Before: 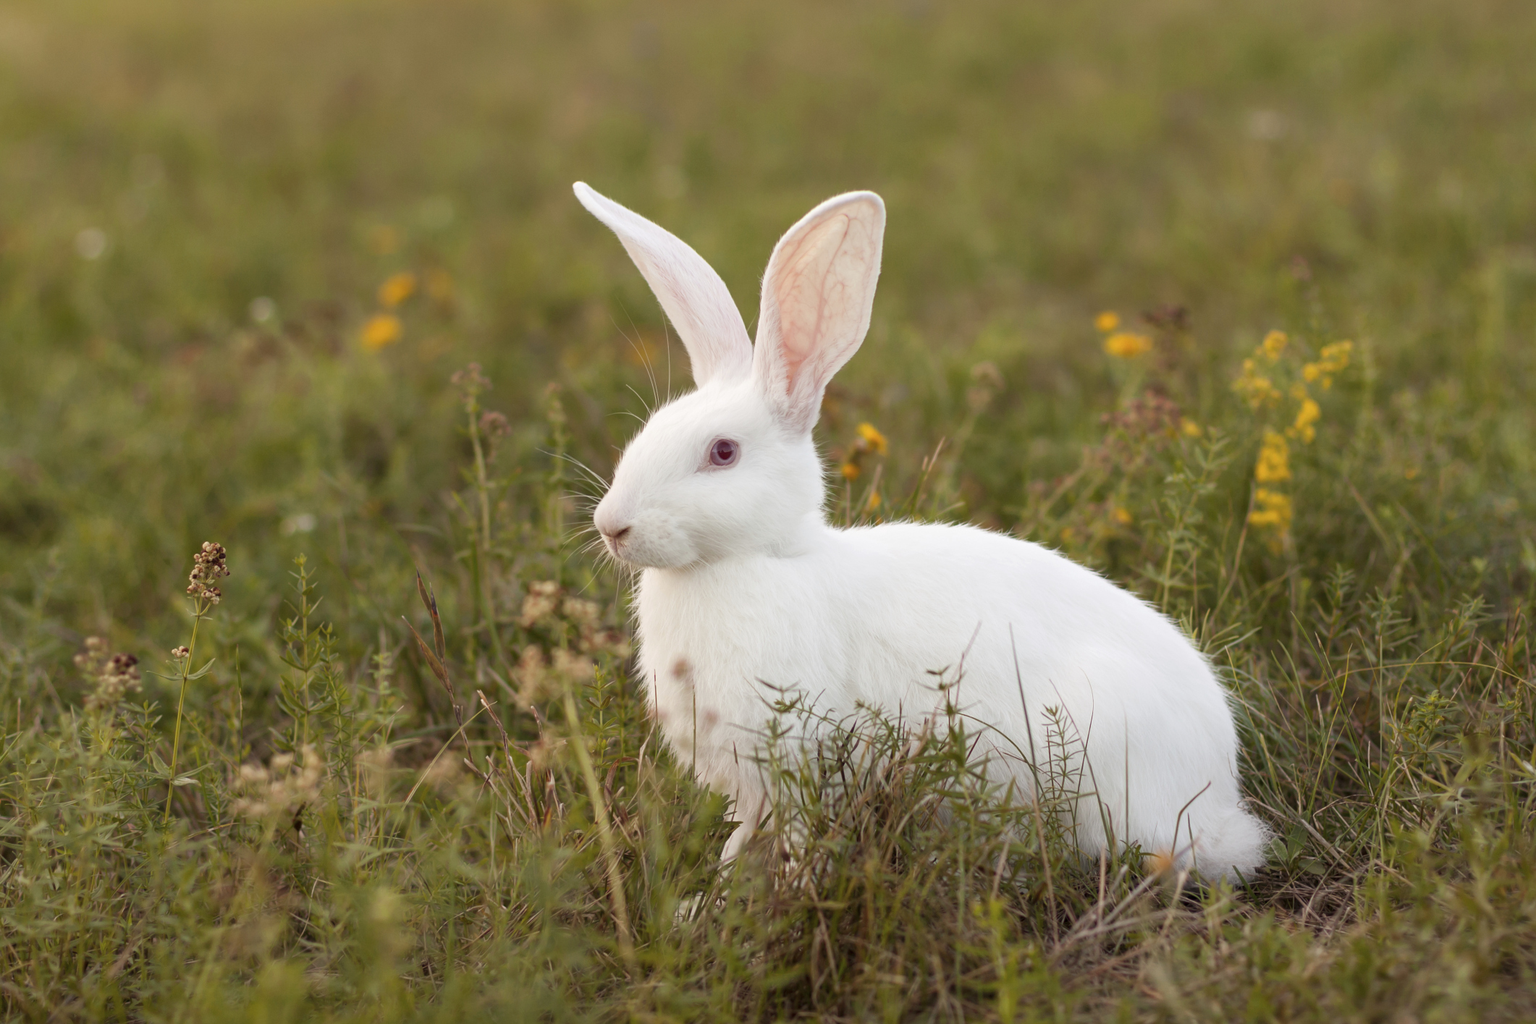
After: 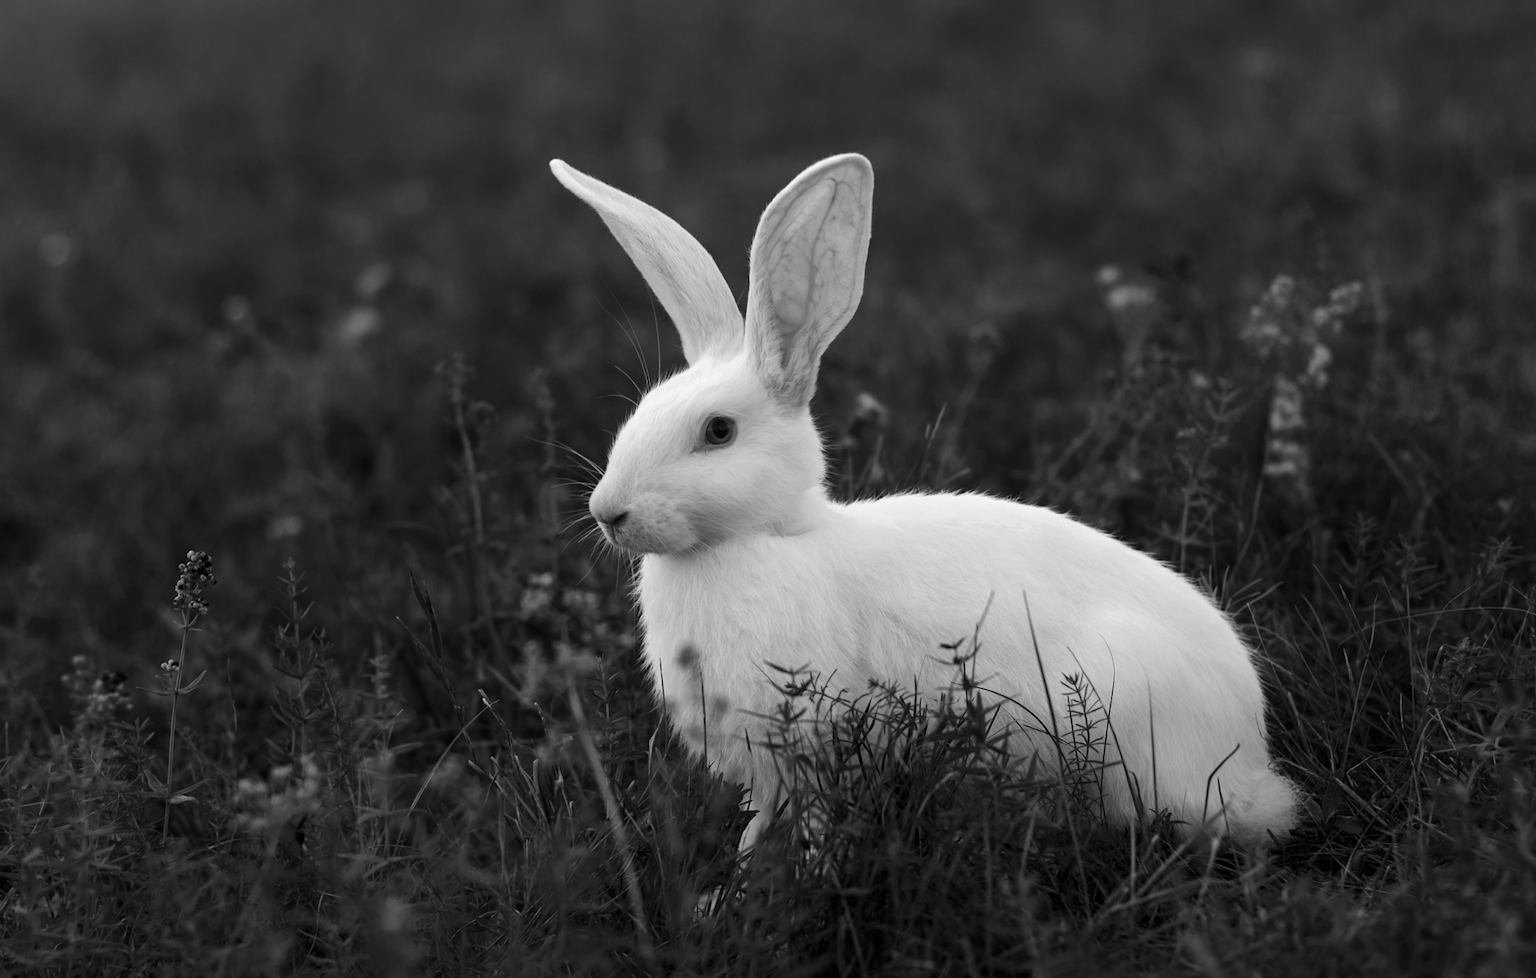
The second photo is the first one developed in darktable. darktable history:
contrast brightness saturation: contrast -0.03, brightness -0.59, saturation -1
color balance rgb: perceptual saturation grading › global saturation 3.7%, global vibrance 5.56%, contrast 3.24%
rotate and perspective: rotation -3°, crop left 0.031, crop right 0.968, crop top 0.07, crop bottom 0.93
